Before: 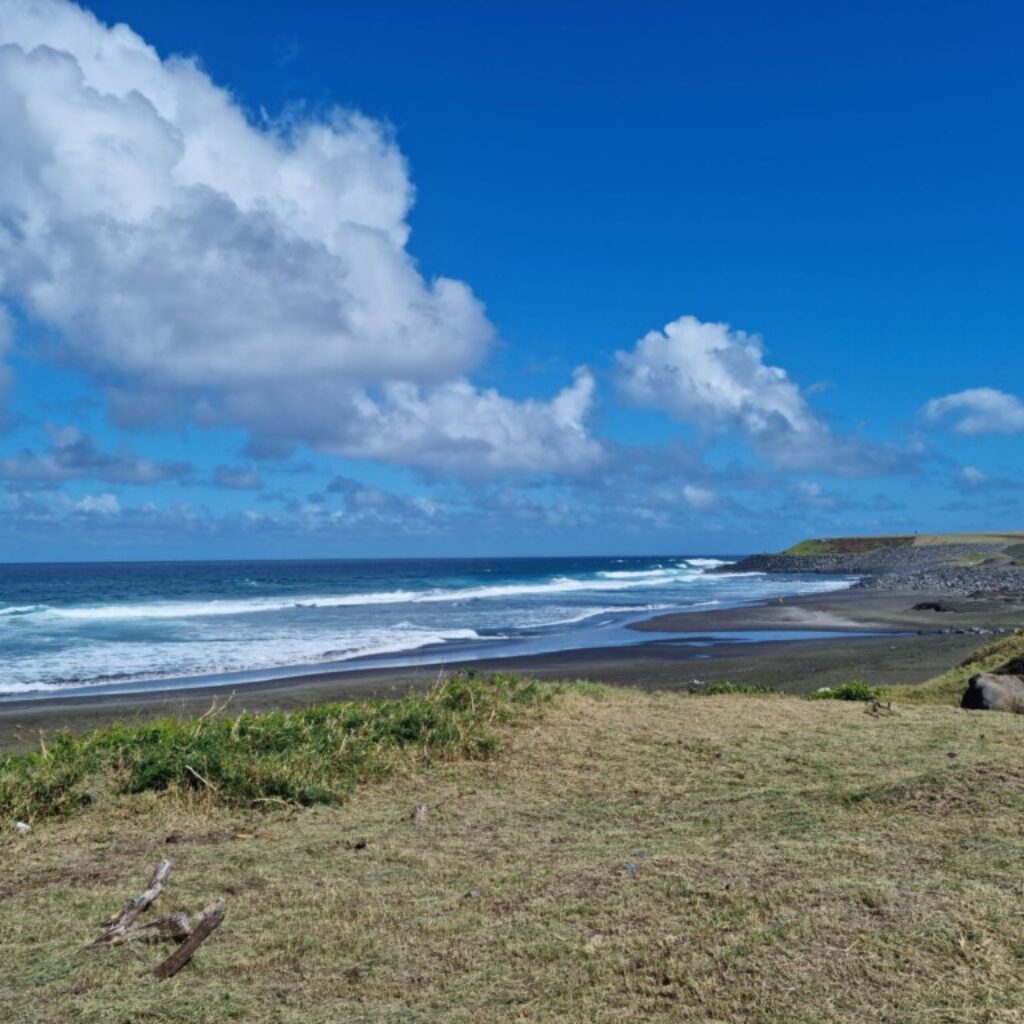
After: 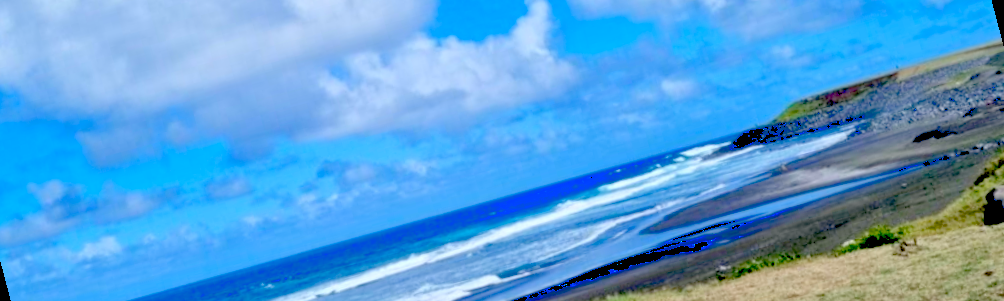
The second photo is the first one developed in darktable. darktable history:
levels: levels [0, 0.397, 0.955]
crop and rotate: top 26.056%, bottom 25.543%
haze removal: strength -0.1, adaptive false
exposure: black level correction 0.047, exposure 0.013 EV, compensate highlight preservation false
rotate and perspective: rotation -14.8°, crop left 0.1, crop right 0.903, crop top 0.25, crop bottom 0.748
